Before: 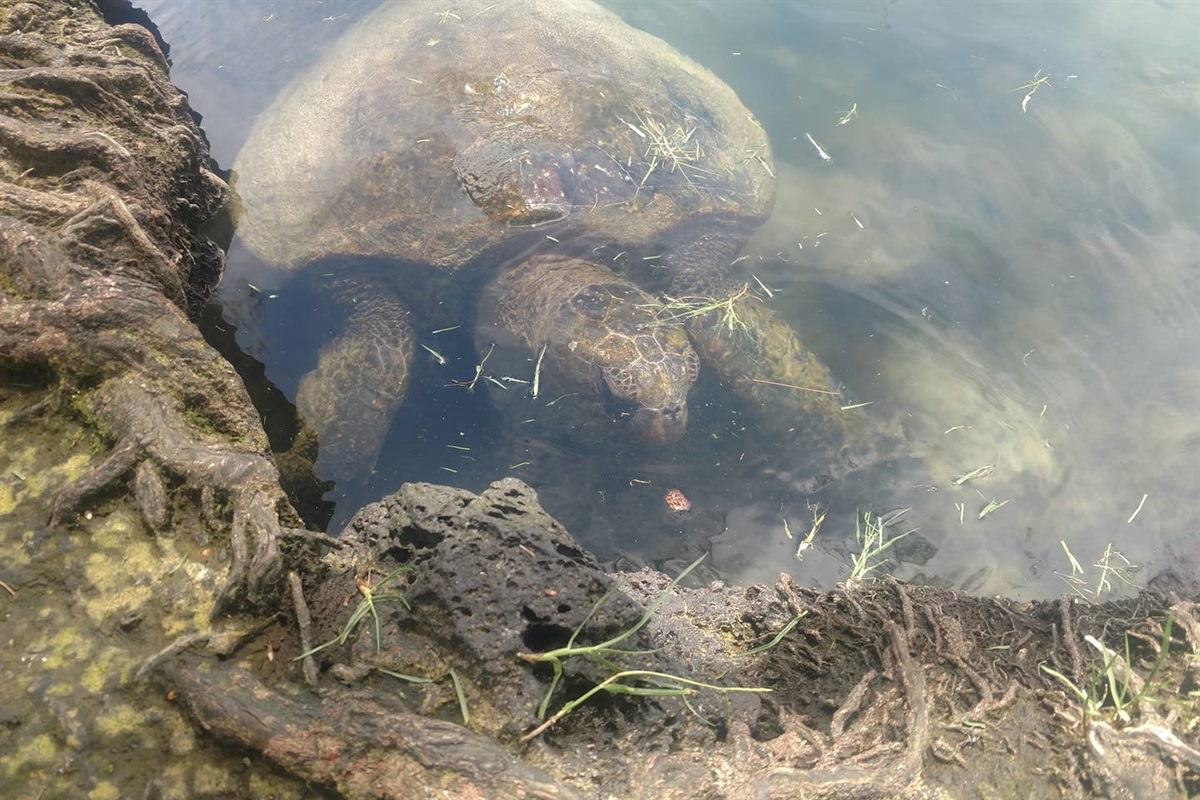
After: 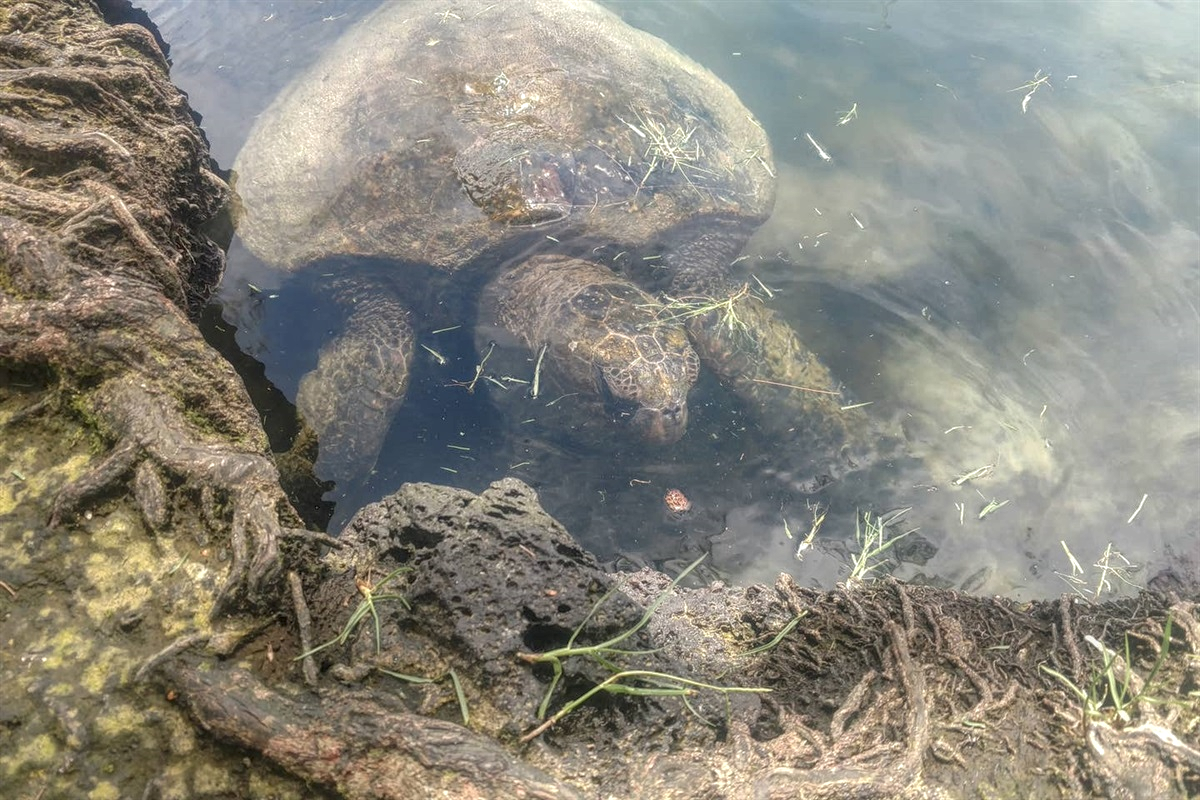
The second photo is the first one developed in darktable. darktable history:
local contrast: highlights 76%, shadows 55%, detail 176%, midtone range 0.208
